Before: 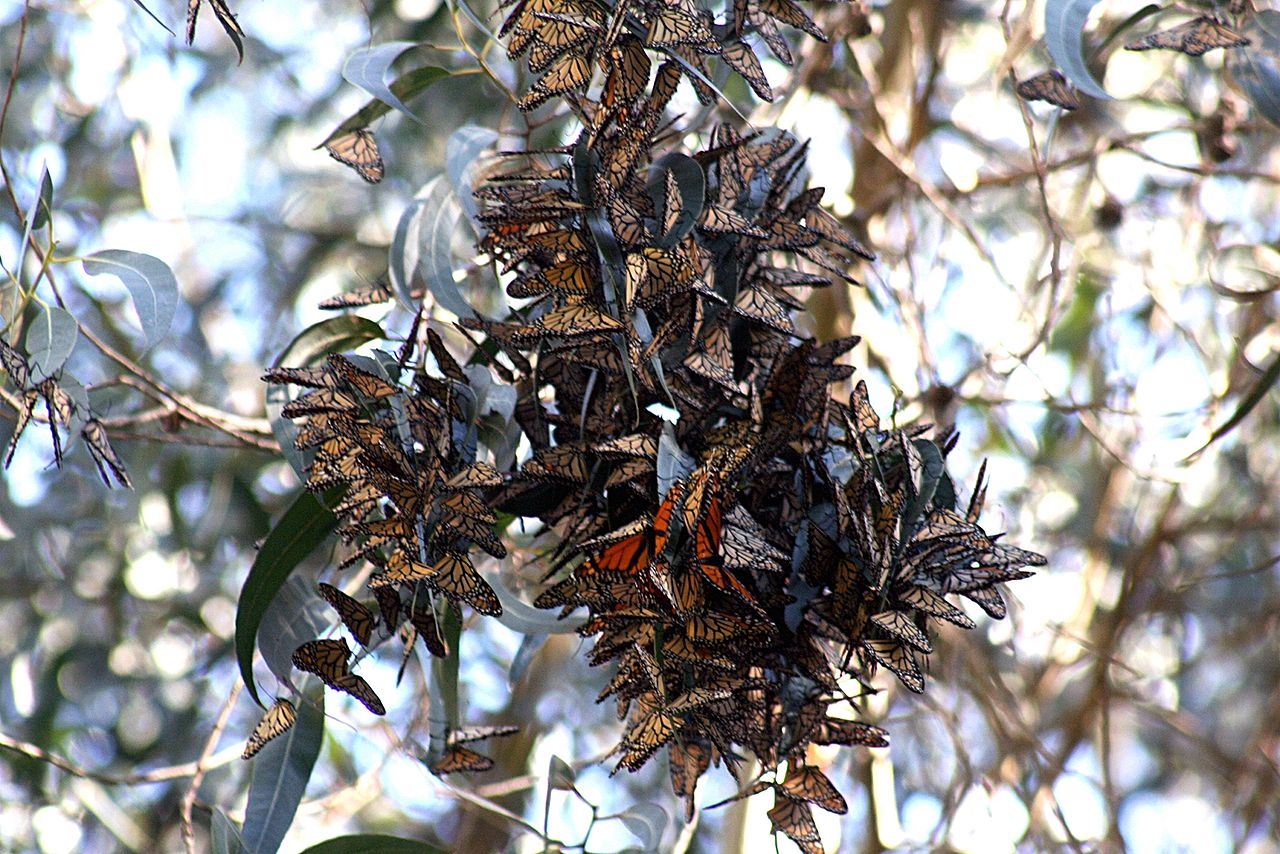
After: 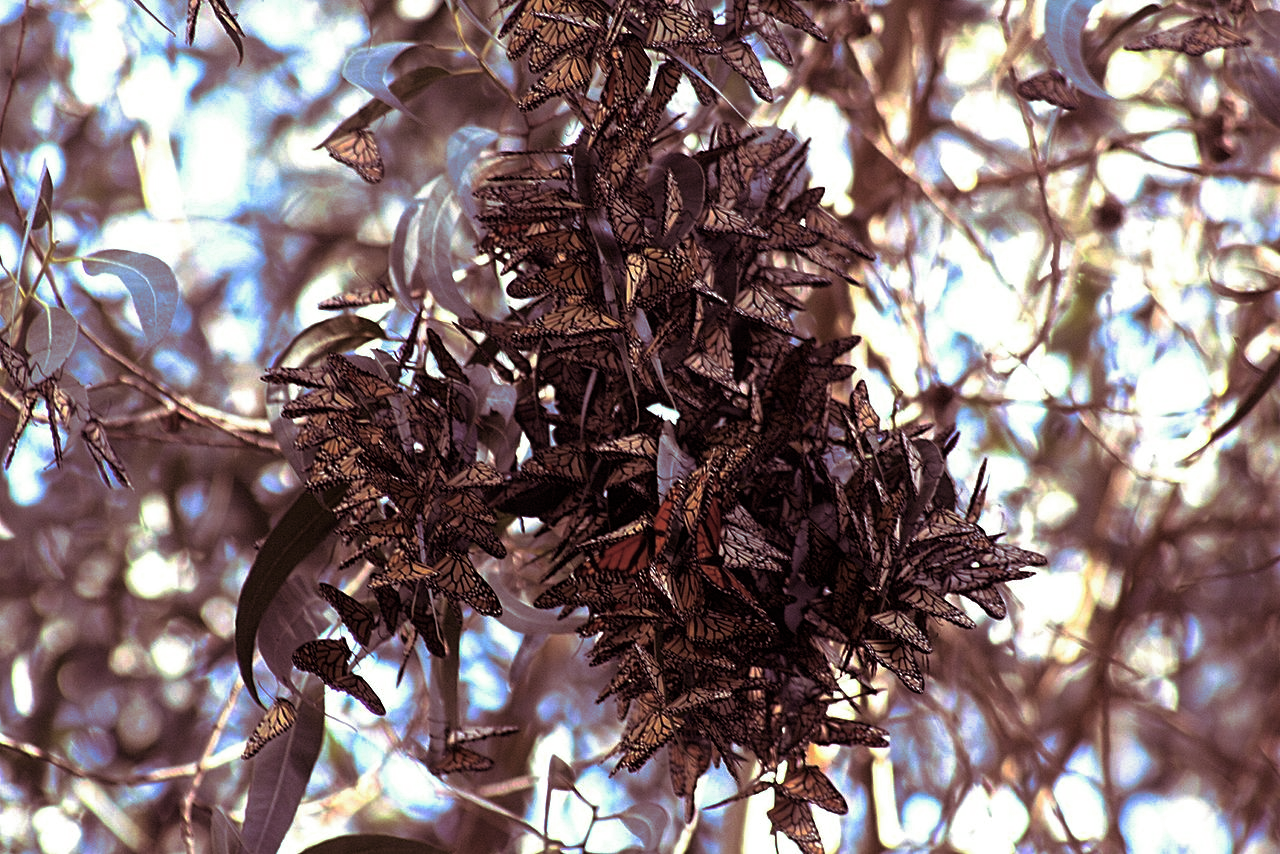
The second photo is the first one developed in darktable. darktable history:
split-toning: on, module defaults
base curve: curves: ch0 [(0, 0) (0.595, 0.418) (1, 1)], preserve colors none
